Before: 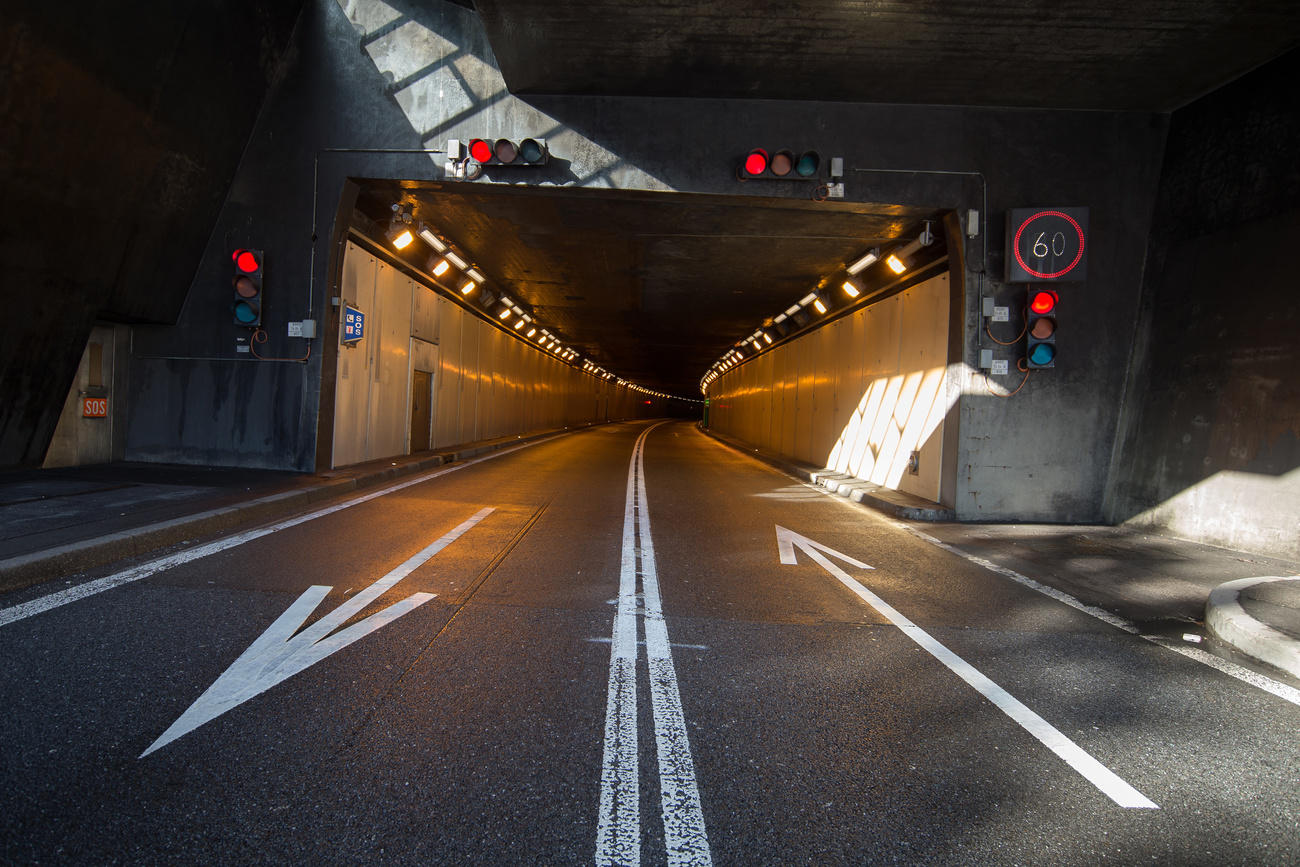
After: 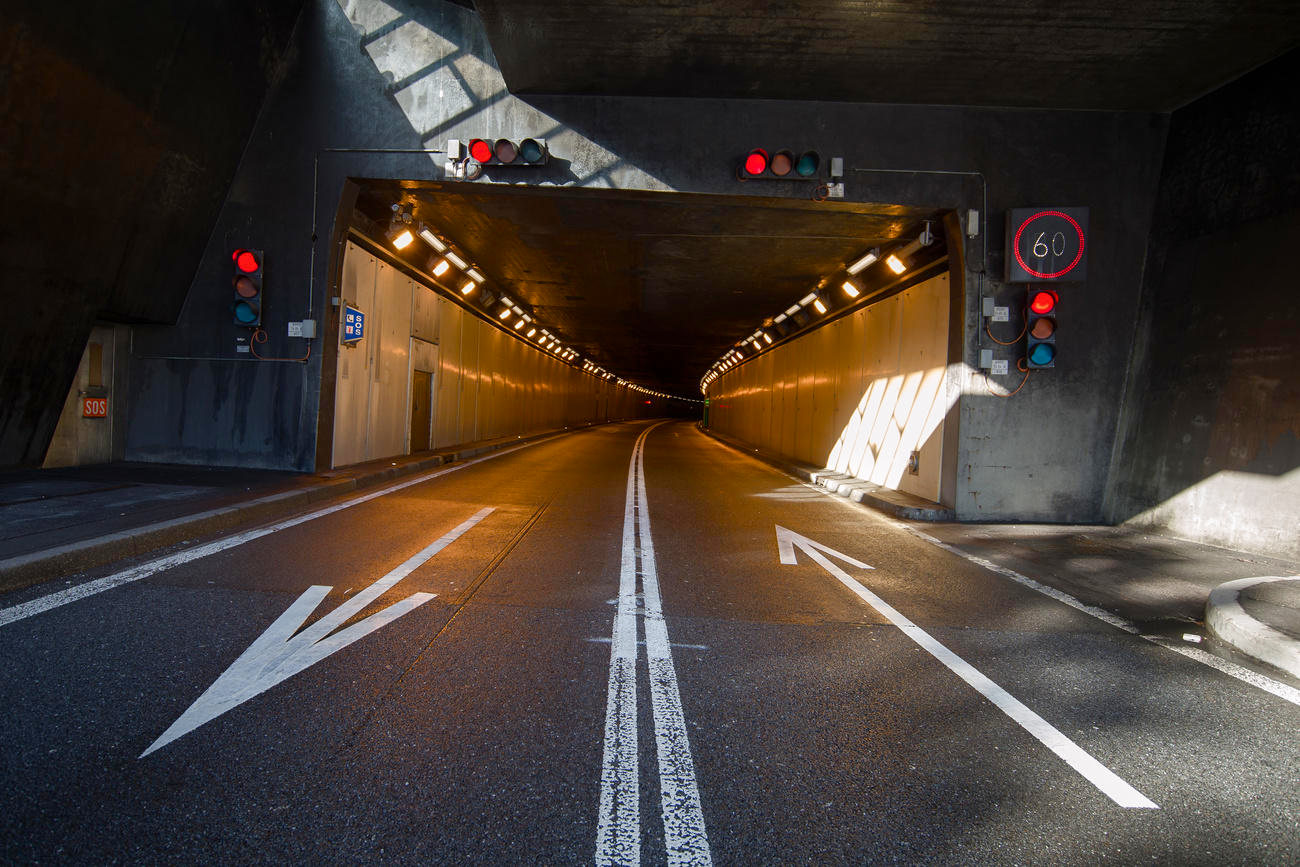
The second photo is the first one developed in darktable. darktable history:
color balance rgb: power › hue 73.68°, highlights gain › chroma 0.237%, highlights gain › hue 331.52°, perceptual saturation grading › global saturation 20%, perceptual saturation grading › highlights -50.45%, perceptual saturation grading › shadows 31.049%
